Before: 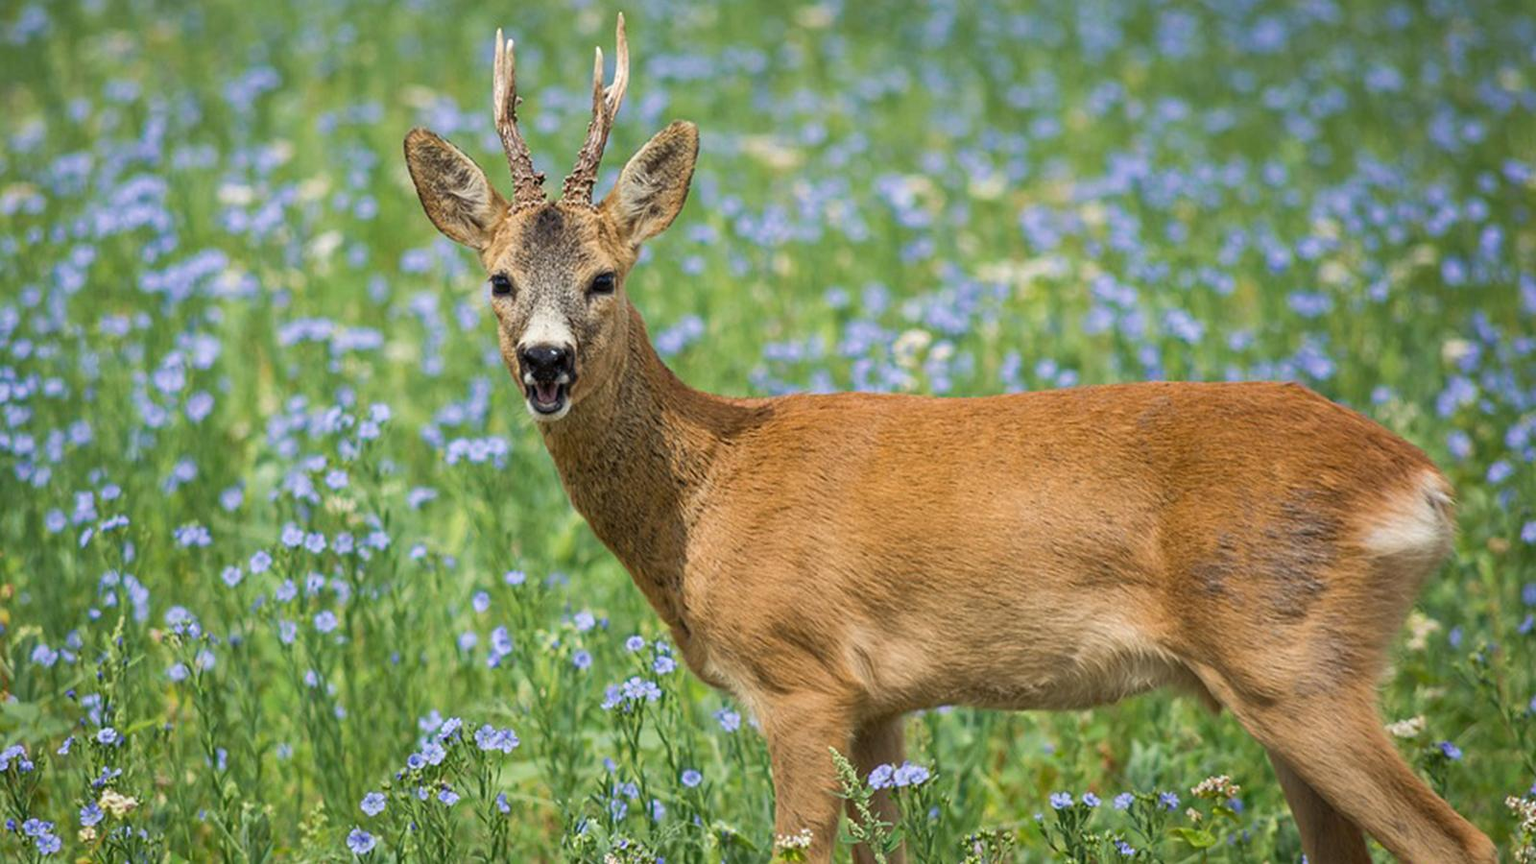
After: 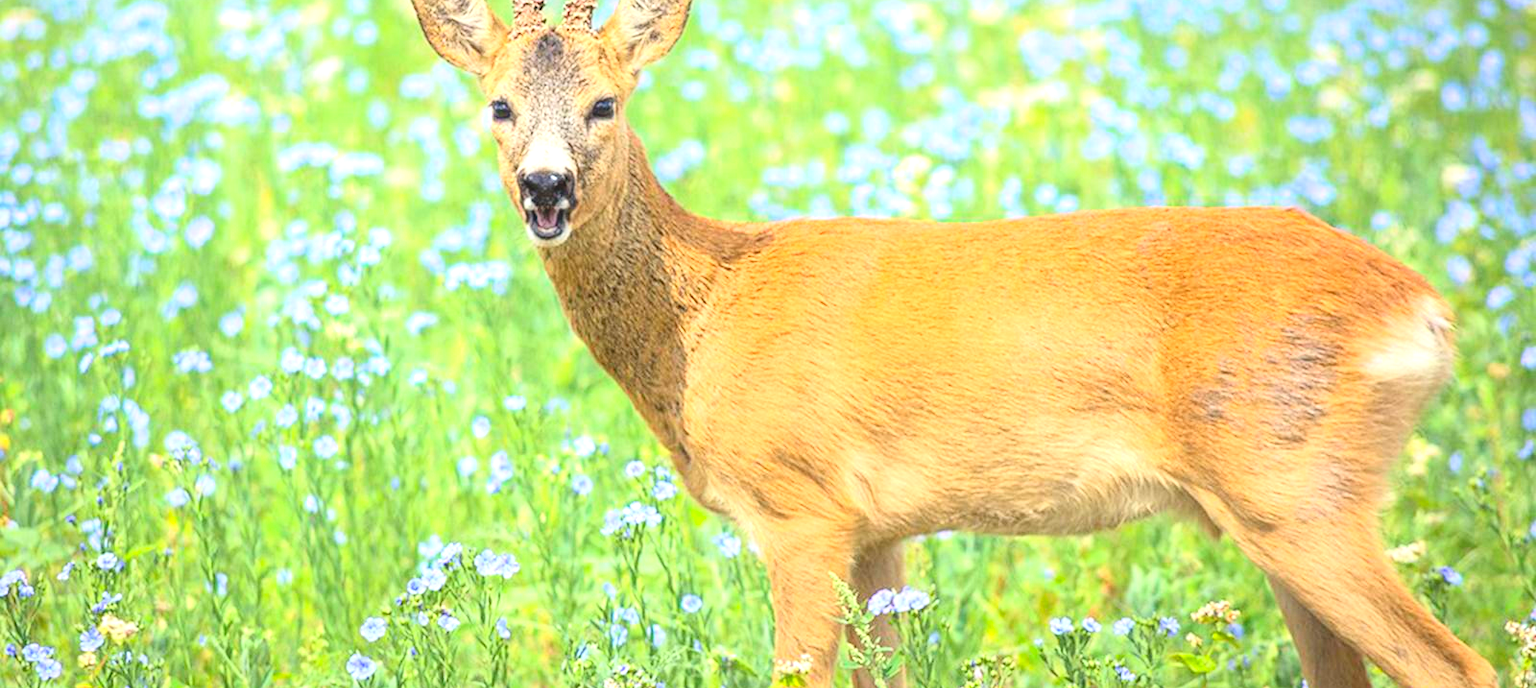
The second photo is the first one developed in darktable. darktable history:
contrast equalizer: octaves 7, y [[0.439, 0.44, 0.442, 0.457, 0.493, 0.498], [0.5 ×6], [0.5 ×6], [0 ×6], [0 ×6]]
exposure: black level correction 0, exposure 1.199 EV, compensate highlight preservation false
crop and rotate: top 20.318%
contrast brightness saturation: contrast 0.2, brightness 0.165, saturation 0.227
